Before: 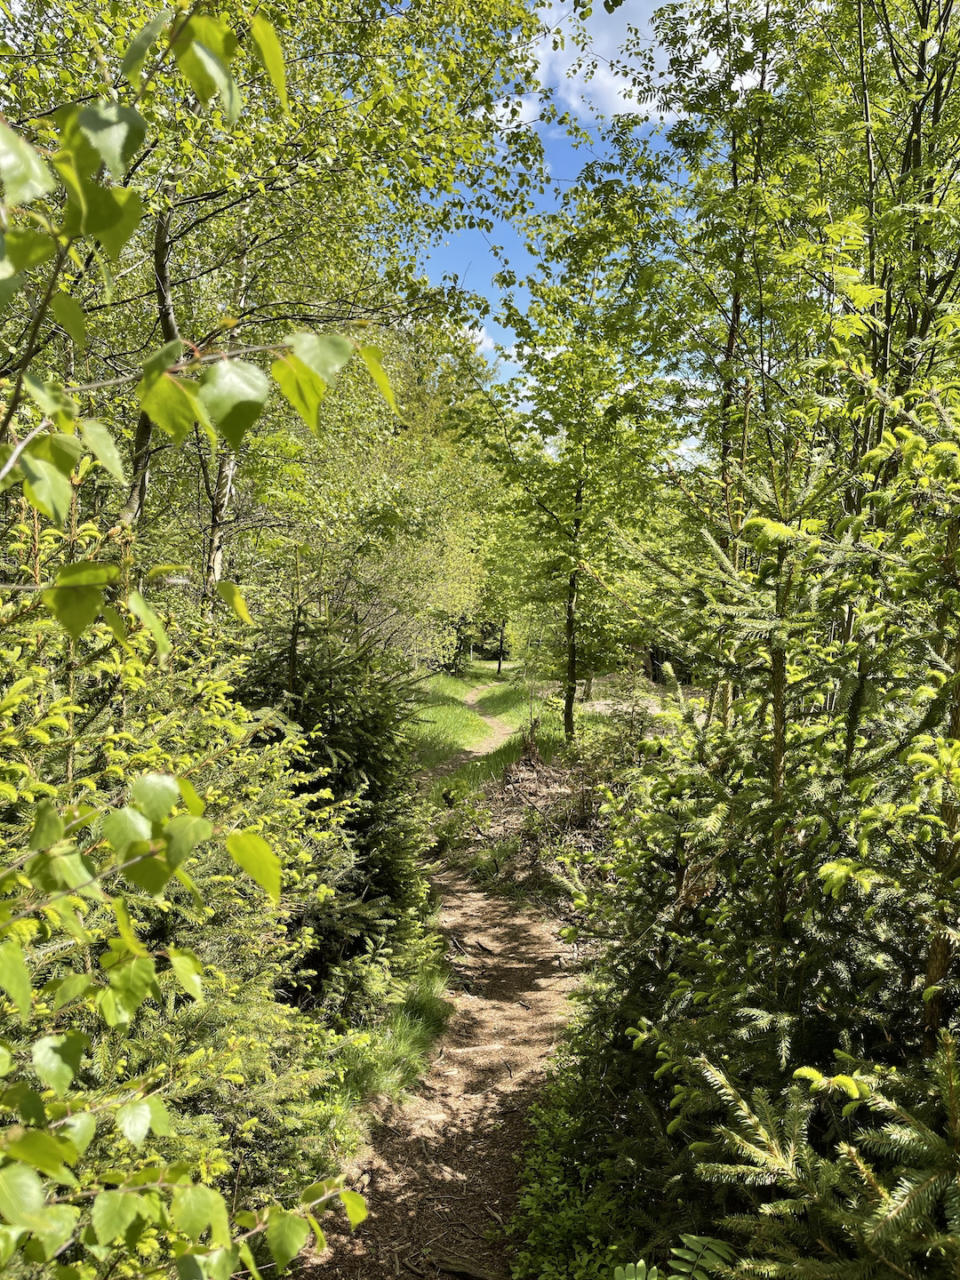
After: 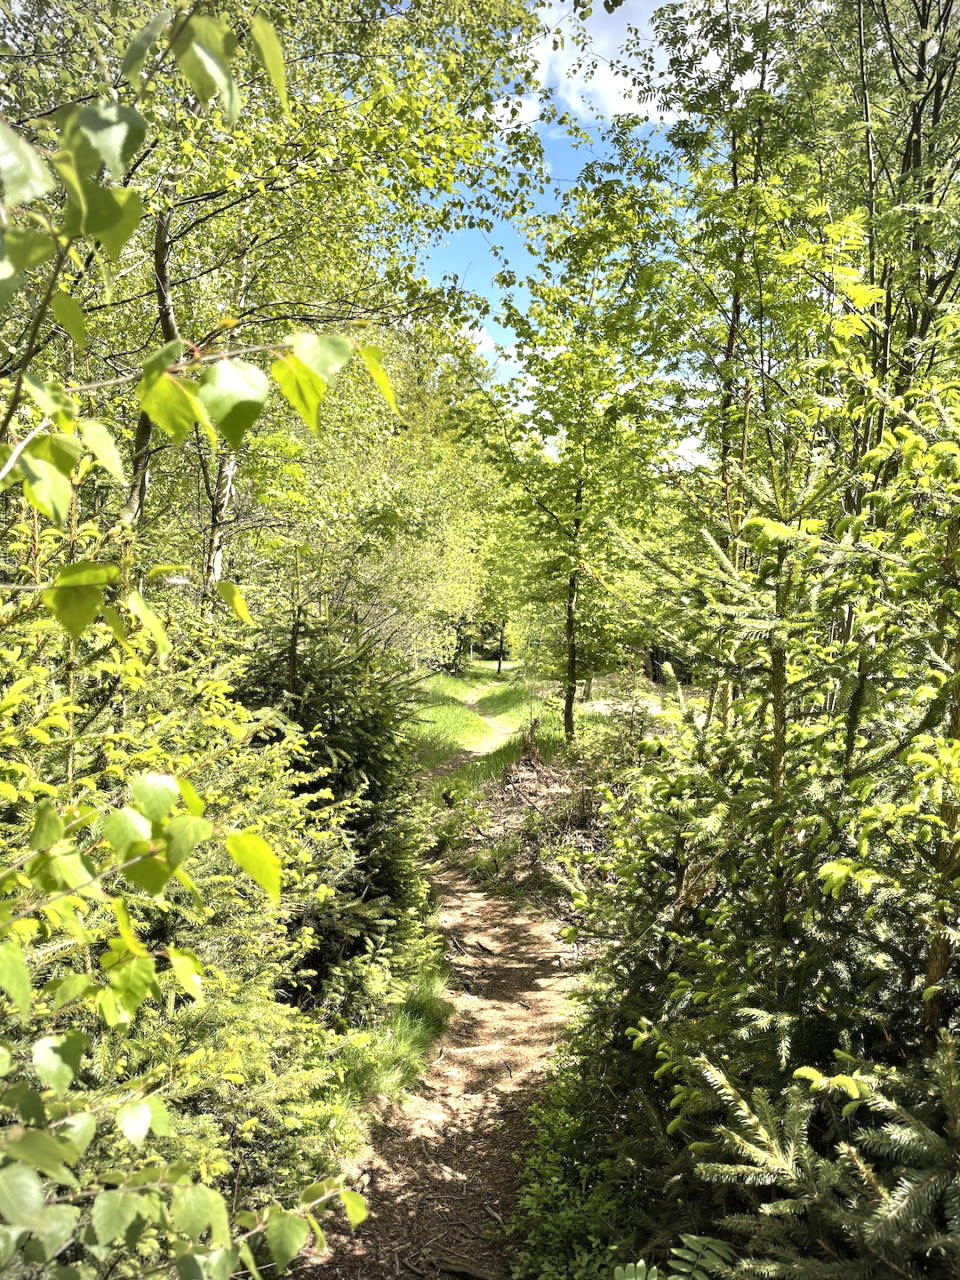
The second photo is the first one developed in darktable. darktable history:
vignetting: on, module defaults
tone equalizer: edges refinement/feathering 500, mask exposure compensation -1.57 EV, preserve details no
exposure: black level correction 0, exposure 0.693 EV, compensate highlight preservation false
